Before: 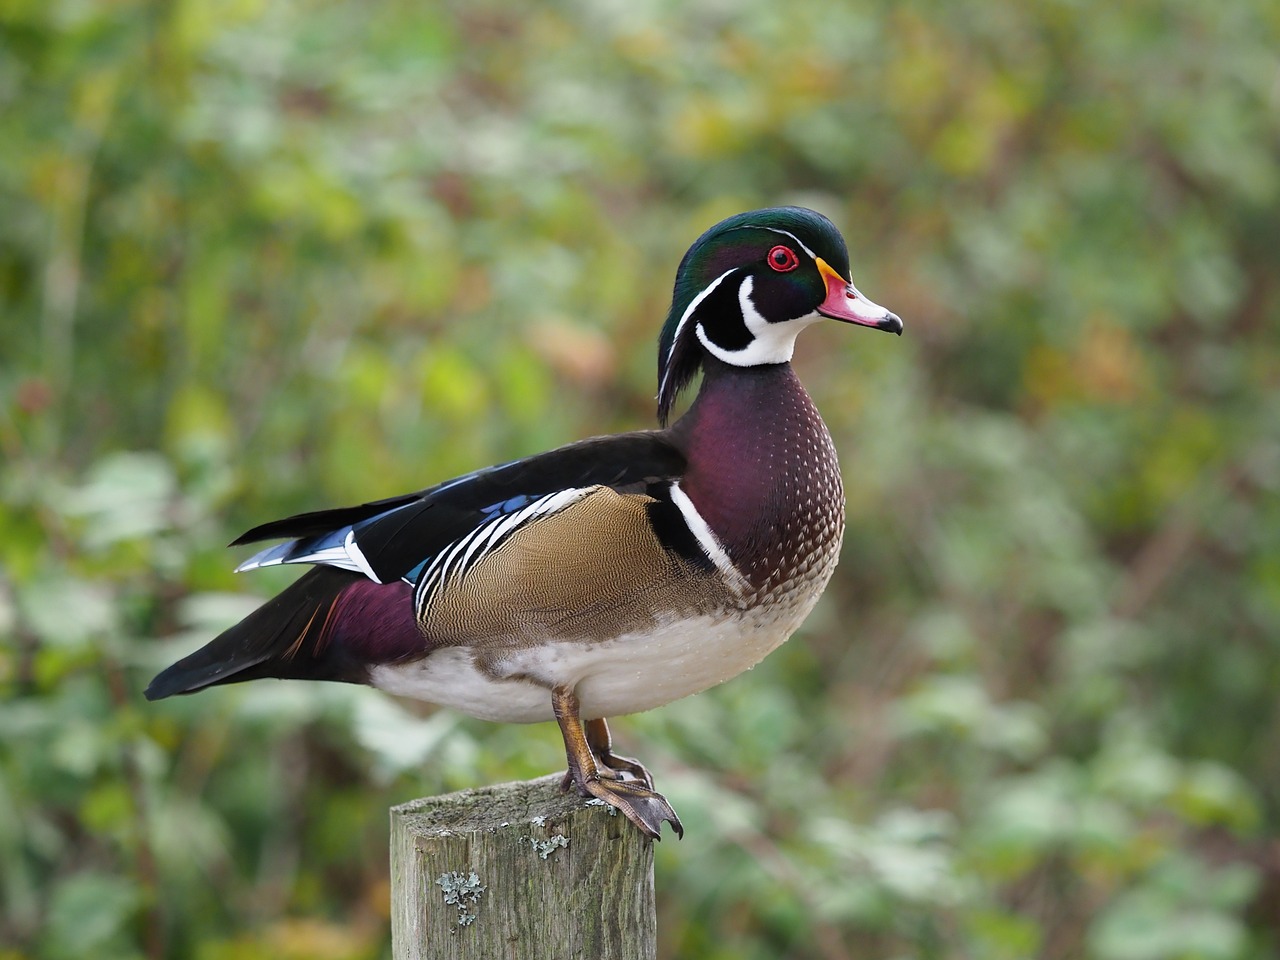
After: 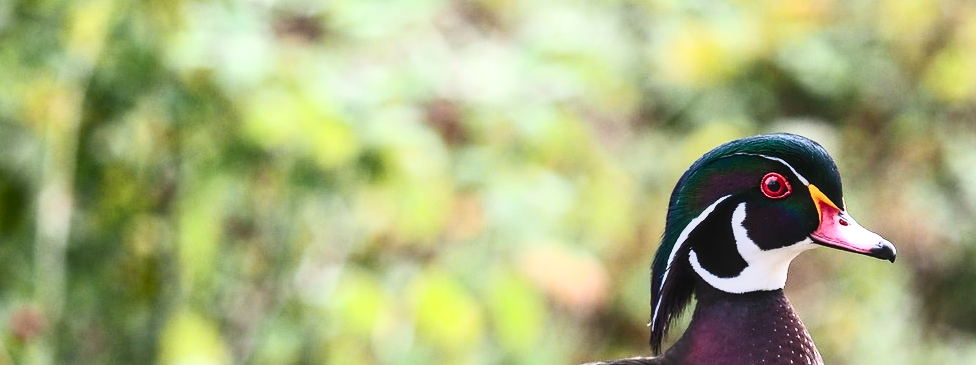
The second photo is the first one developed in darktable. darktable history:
local contrast: on, module defaults
crop: left 0.579%, top 7.627%, right 23.167%, bottom 54.275%
contrast brightness saturation: contrast 0.62, brightness 0.34, saturation 0.14
white balance: red 1.009, blue 1.027
